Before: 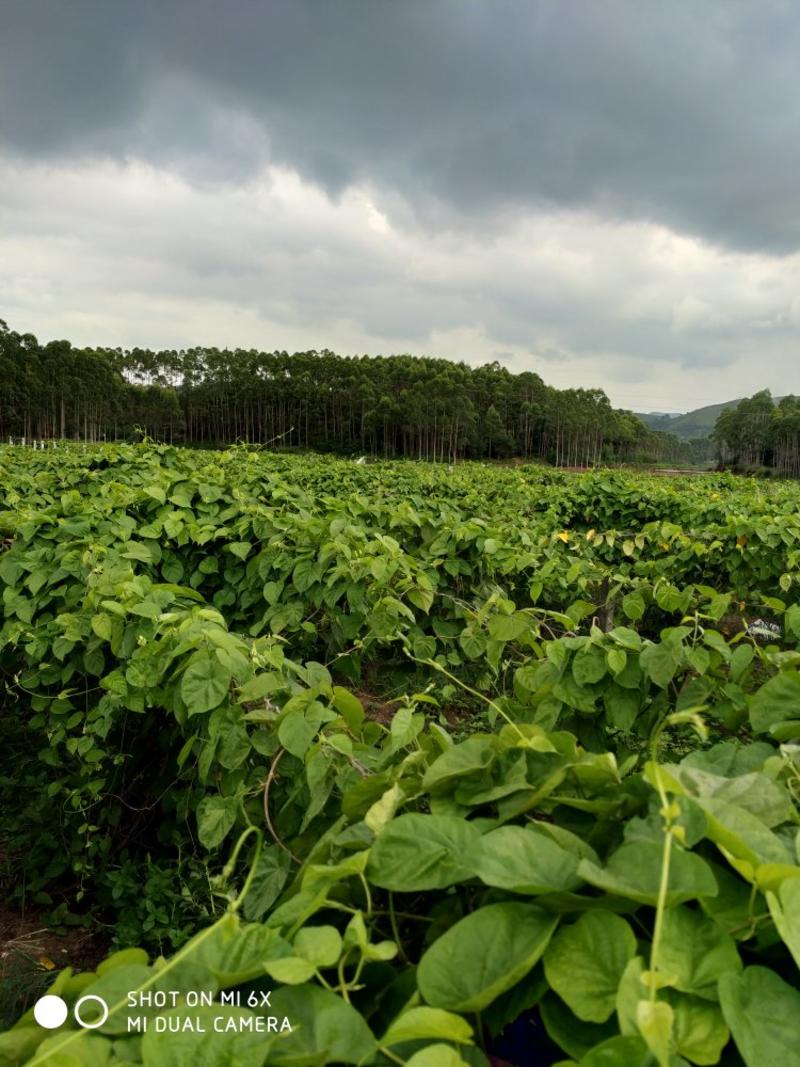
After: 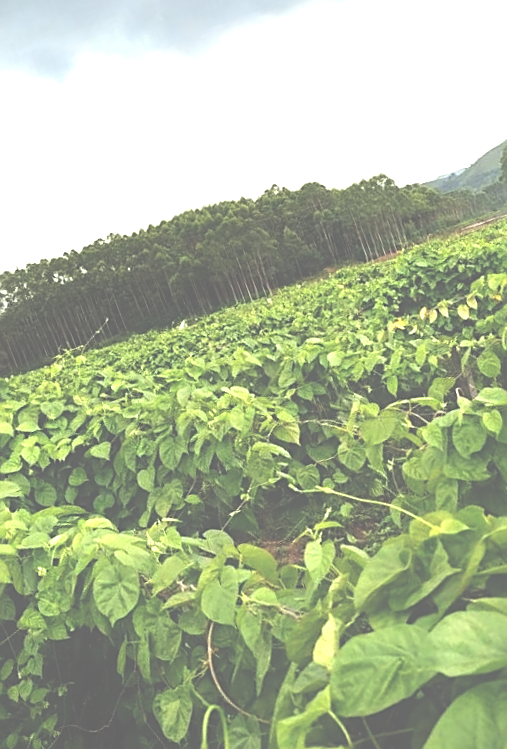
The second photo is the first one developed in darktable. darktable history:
exposure: black level correction -0.072, exposure 0.5 EV, compensate highlight preservation false
sharpen: on, module defaults
tone equalizer: -8 EV -0.717 EV, -7 EV -0.684 EV, -6 EV -0.605 EV, -5 EV -0.366 EV, -3 EV 0.4 EV, -2 EV 0.6 EV, -1 EV 0.676 EV, +0 EV 0.76 EV
crop and rotate: angle 20.76°, left 6.929%, right 3.743%, bottom 1.133%
